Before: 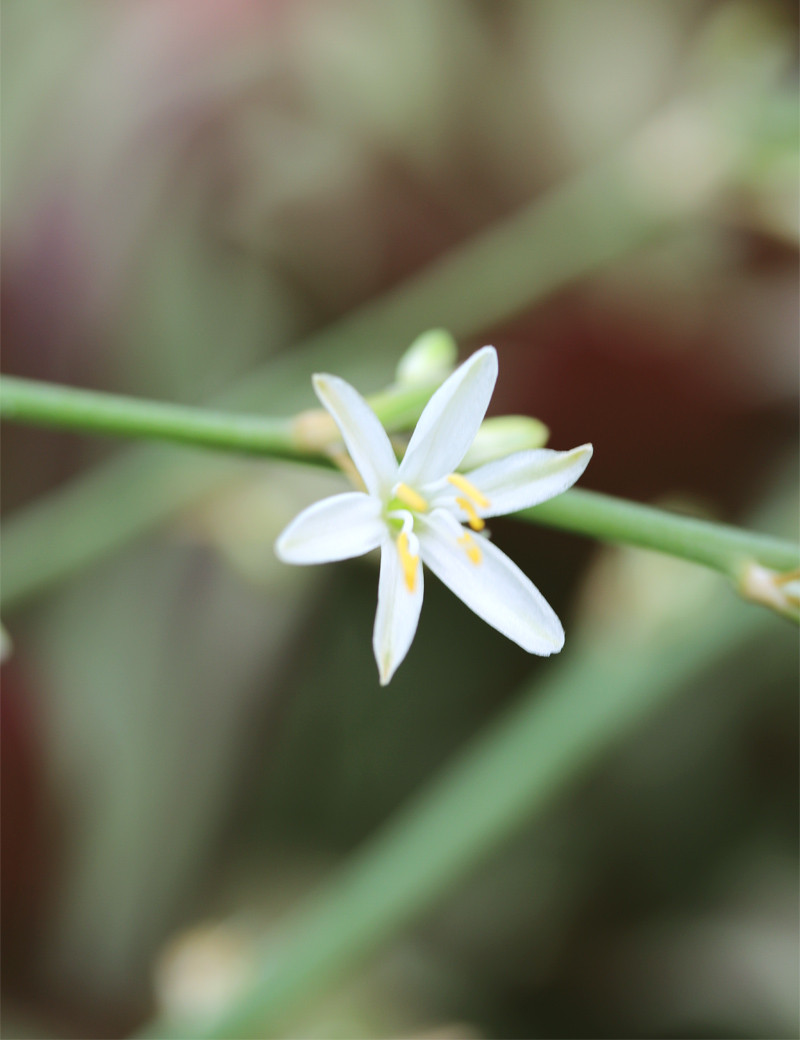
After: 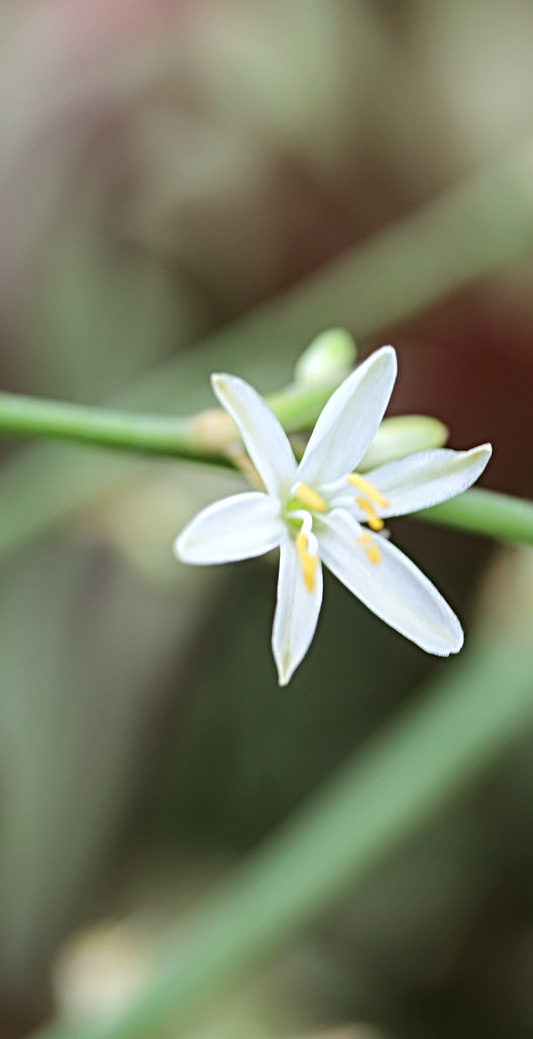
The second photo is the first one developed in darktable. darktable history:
crop and rotate: left 12.673%, right 20.66%
sharpen: radius 4
local contrast: on, module defaults
